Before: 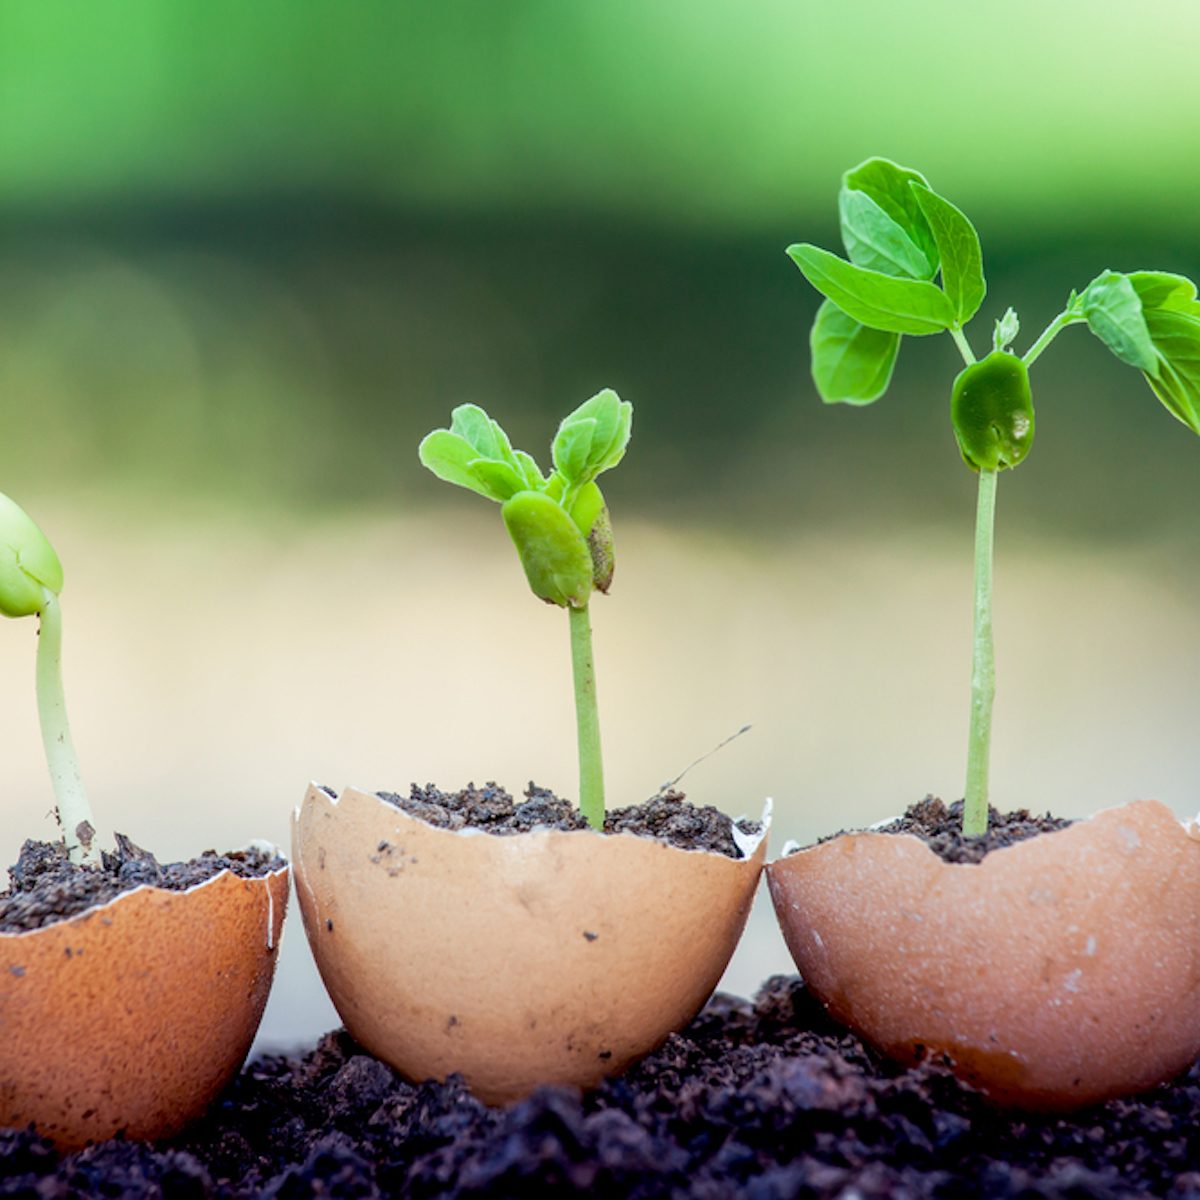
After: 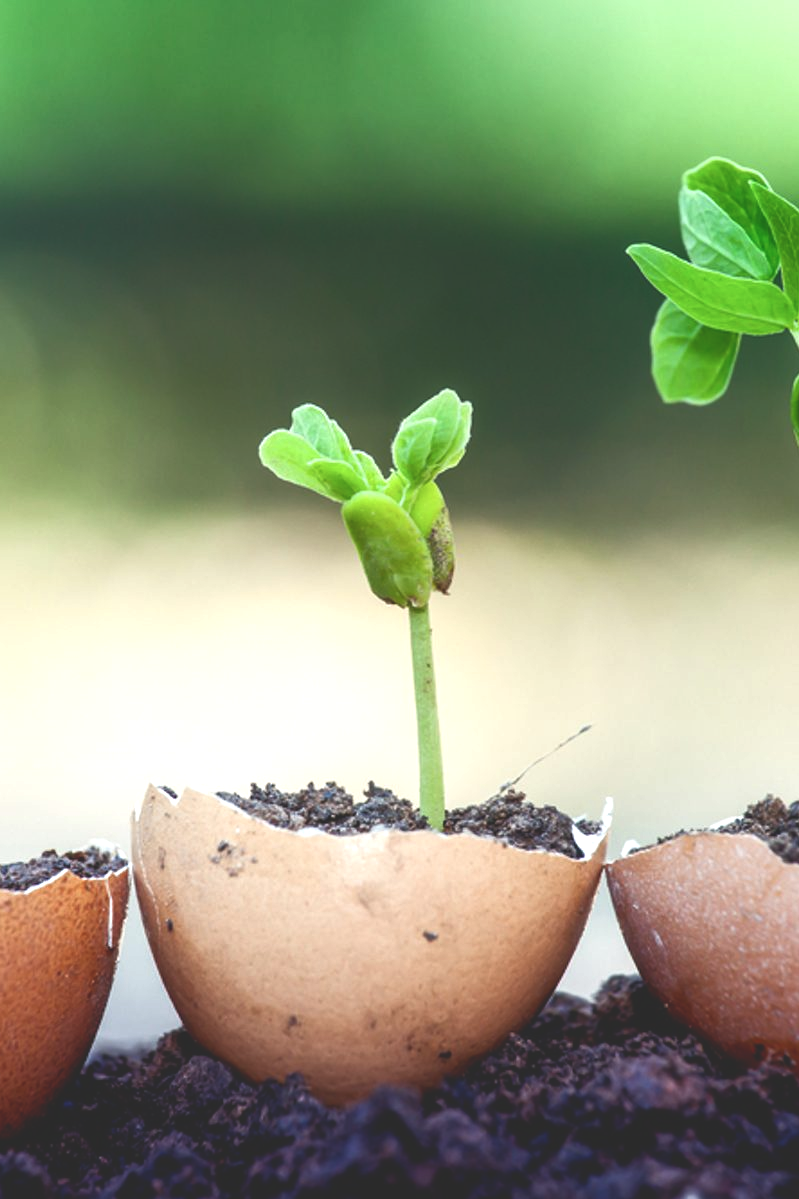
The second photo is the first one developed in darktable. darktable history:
exposure: black level correction -0.015, compensate highlight preservation false
tone curve: curves: ch0 [(0, 0.081) (0.483, 0.453) (0.881, 0.992)], color space Lab, independent channels, preserve colors none
crop and rotate: left 13.404%, right 19.934%
